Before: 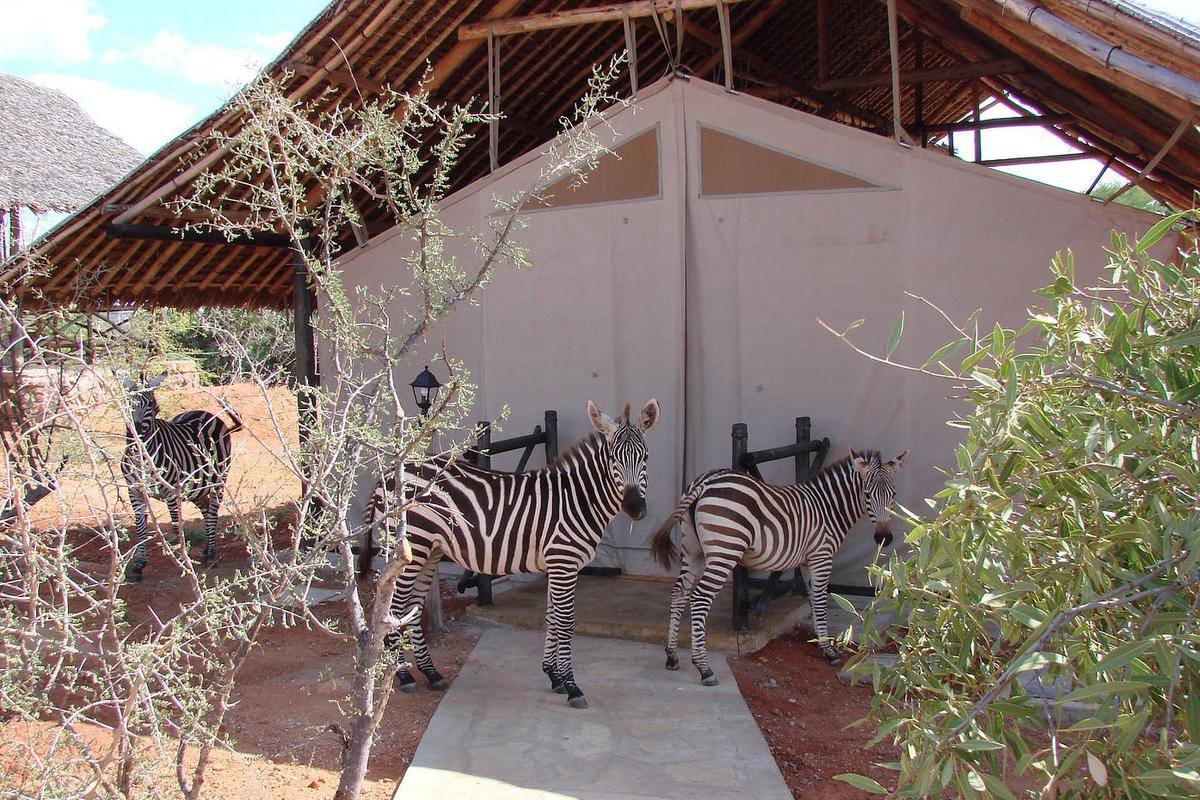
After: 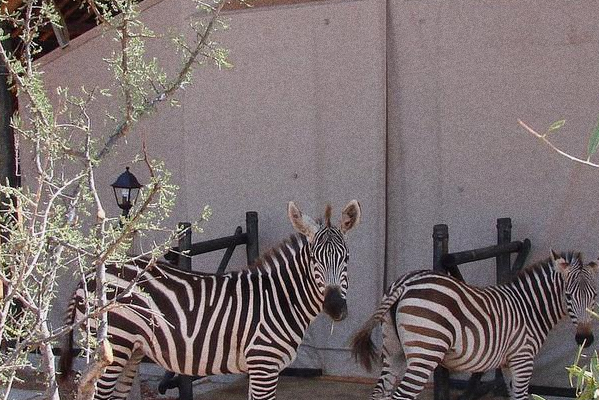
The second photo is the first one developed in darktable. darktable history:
crop: left 25%, top 25%, right 25%, bottom 25%
exposure: exposure -0.116 EV, compensate exposure bias true, compensate highlight preservation false
shadows and highlights: shadows 40, highlights -54, highlights color adjustment 46%, low approximation 0.01, soften with gaussian
grain: coarseness 9.61 ISO, strength 35.62%
